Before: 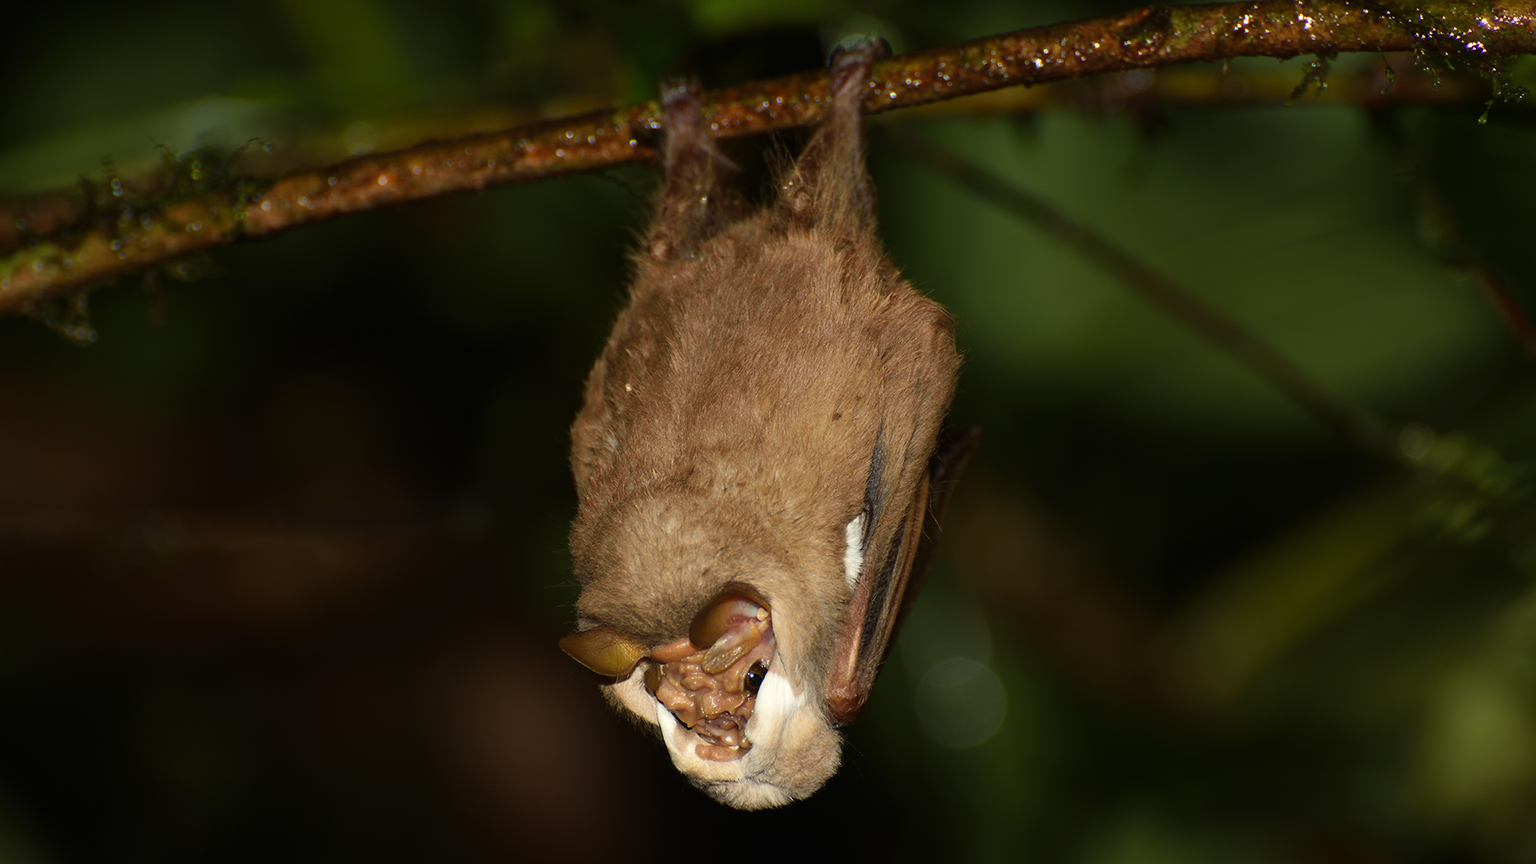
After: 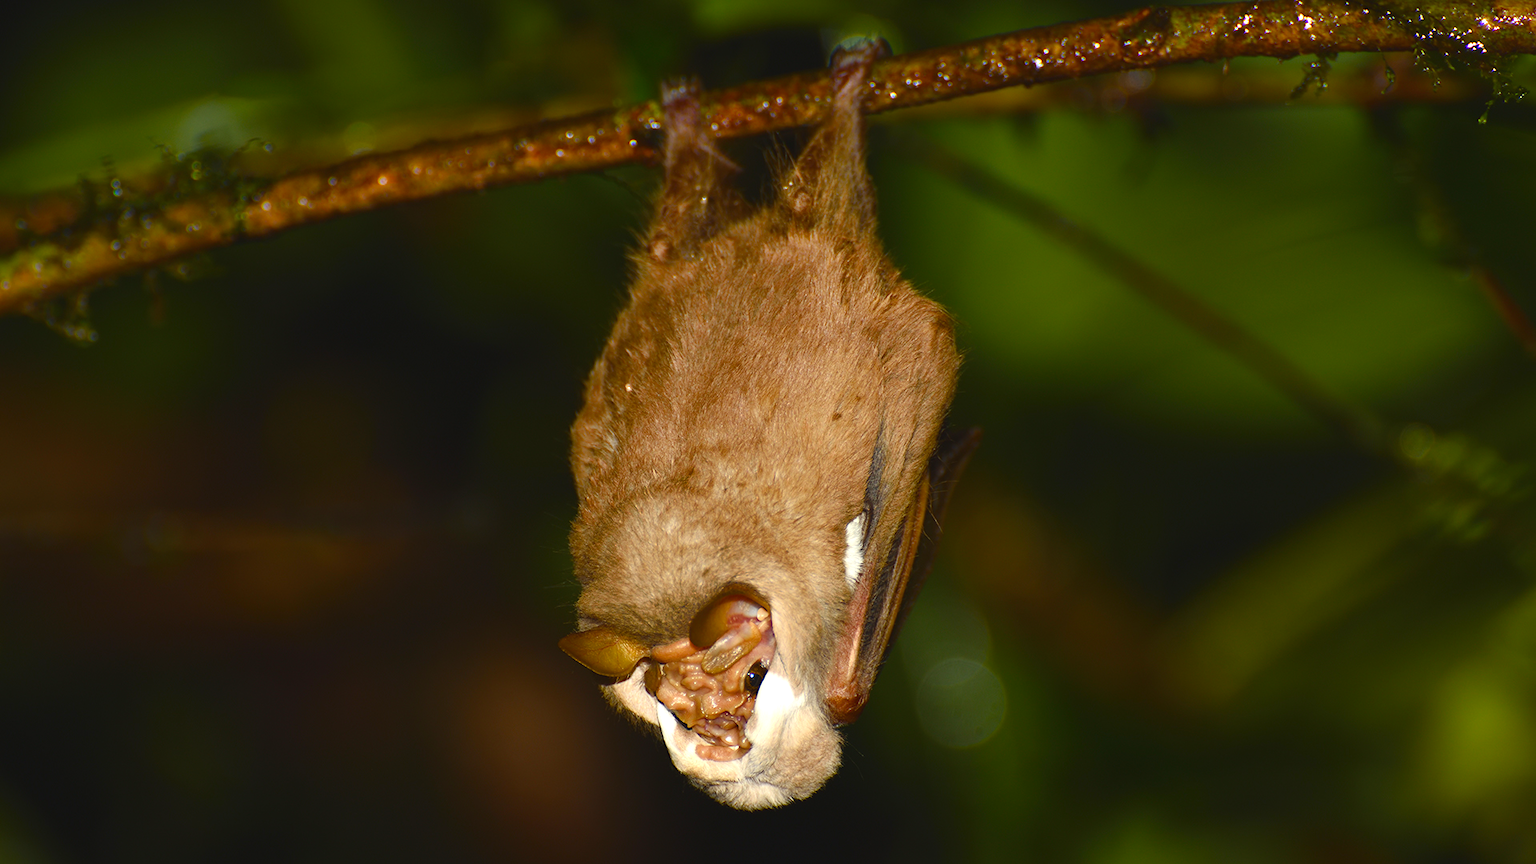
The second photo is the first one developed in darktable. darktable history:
color balance rgb: global offset › luminance 0.489%, perceptual saturation grading › global saturation 20%, perceptual saturation grading › highlights -25.607%, perceptual saturation grading › shadows 49.739%
exposure: exposure 0.497 EV, compensate highlight preservation false
color correction: highlights b* -0.057
